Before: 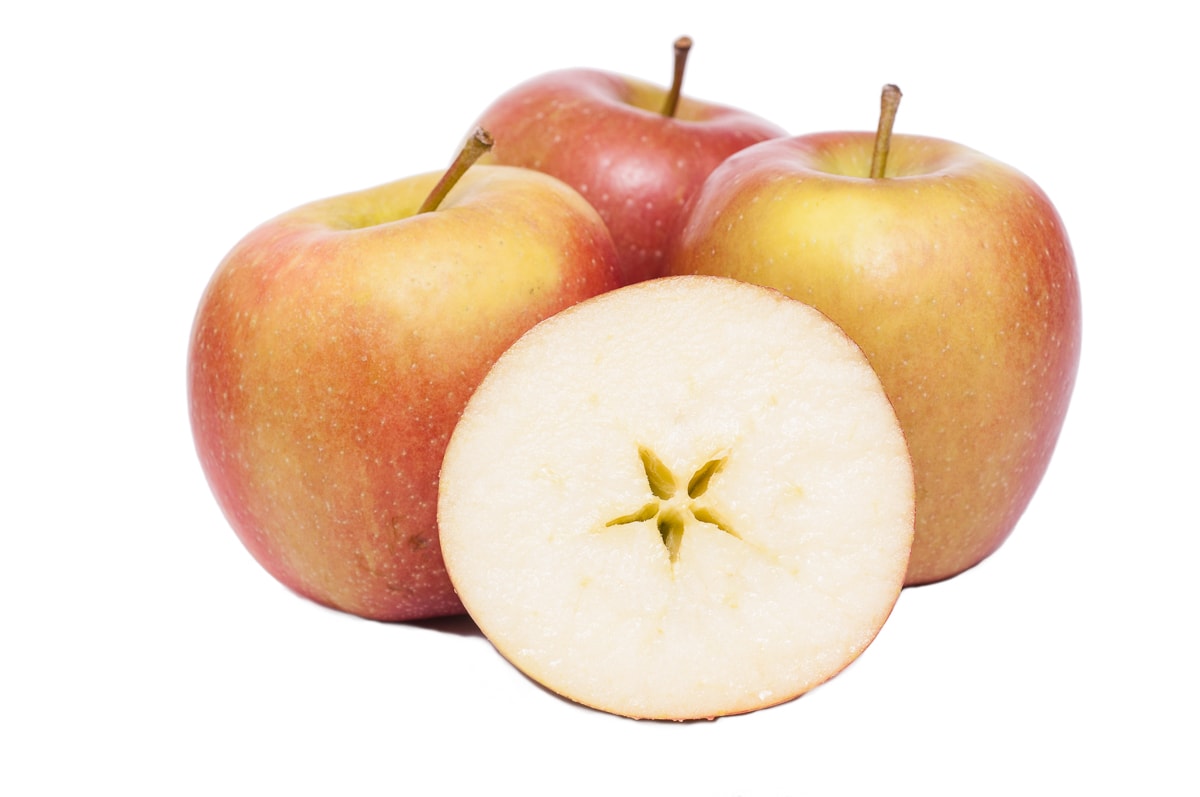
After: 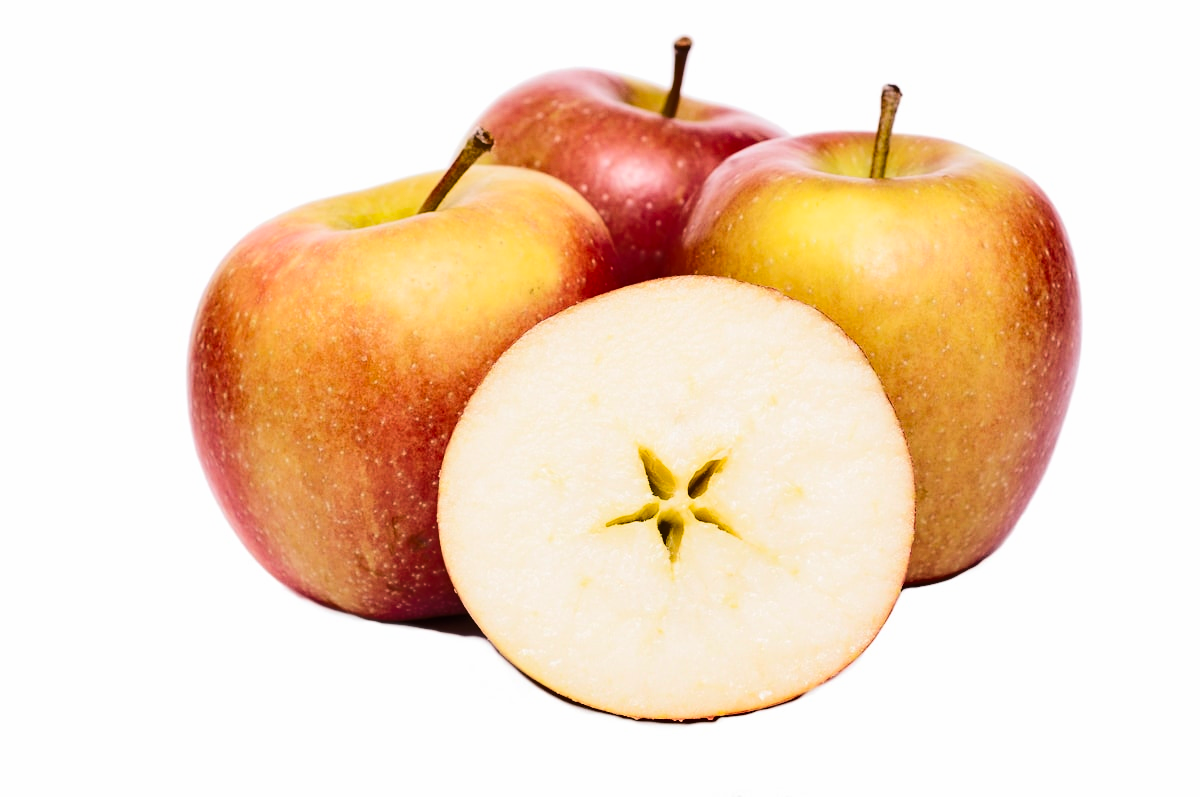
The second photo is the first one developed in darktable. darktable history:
haze removal: compatibility mode true, adaptive false
shadows and highlights: shadows 52.89, soften with gaussian
tone curve: curves: ch0 [(0, 0.013) (0.054, 0.018) (0.205, 0.191) (0.289, 0.292) (0.39, 0.424) (0.493, 0.551) (0.647, 0.752) (0.796, 0.887) (1, 0.998)]; ch1 [(0, 0) (0.371, 0.339) (0.477, 0.452) (0.494, 0.495) (0.501, 0.501) (0.51, 0.516) (0.54, 0.557) (0.572, 0.605) (0.66, 0.701) (0.783, 0.804) (1, 1)]; ch2 [(0, 0) (0.32, 0.281) (0.403, 0.399) (0.441, 0.428) (0.47, 0.469) (0.498, 0.496) (0.524, 0.543) (0.551, 0.579) (0.633, 0.665) (0.7, 0.711) (1, 1)], color space Lab, linked channels, preserve colors none
